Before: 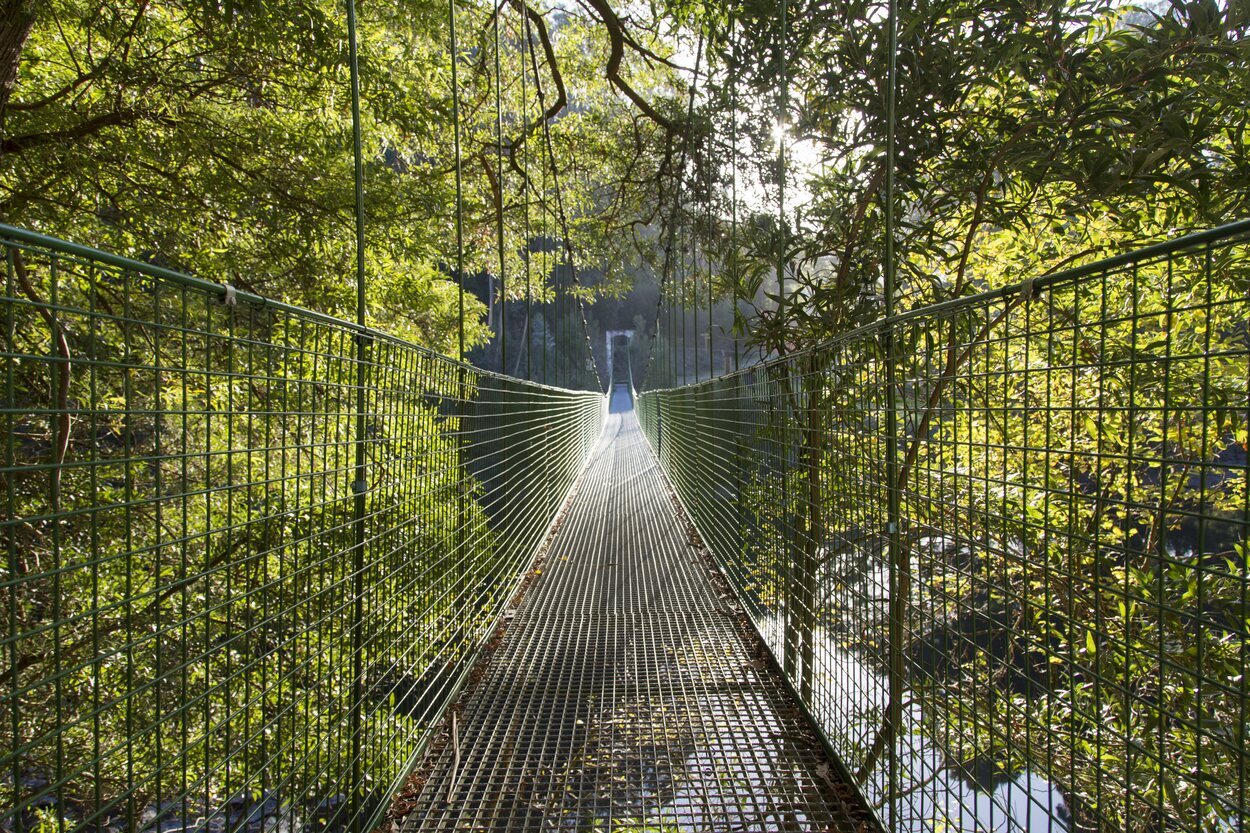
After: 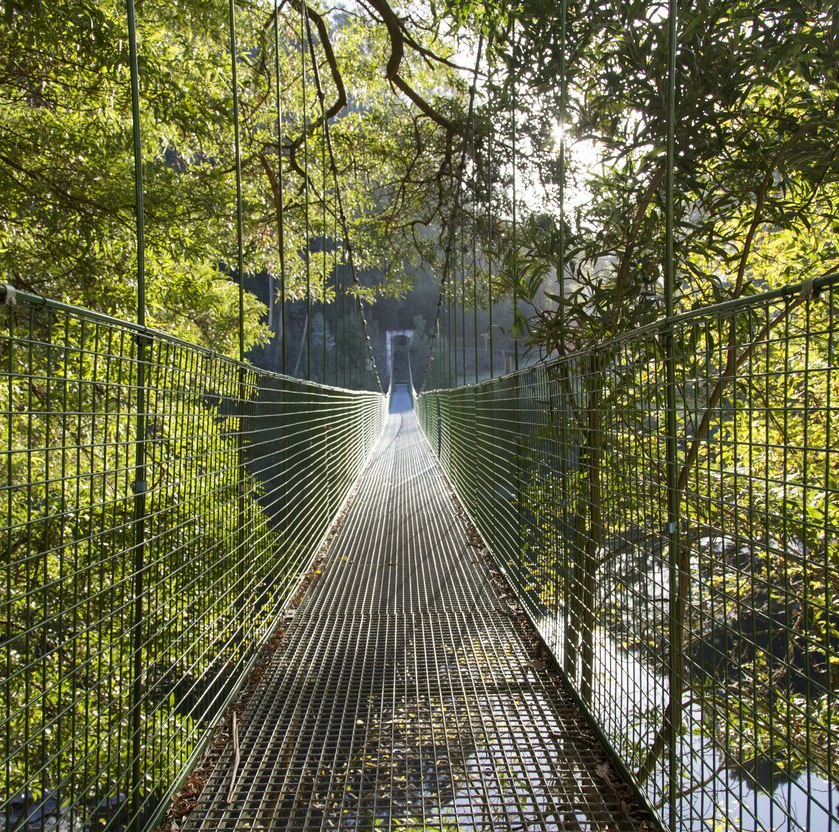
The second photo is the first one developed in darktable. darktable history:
crop and rotate: left 17.601%, right 15.266%
